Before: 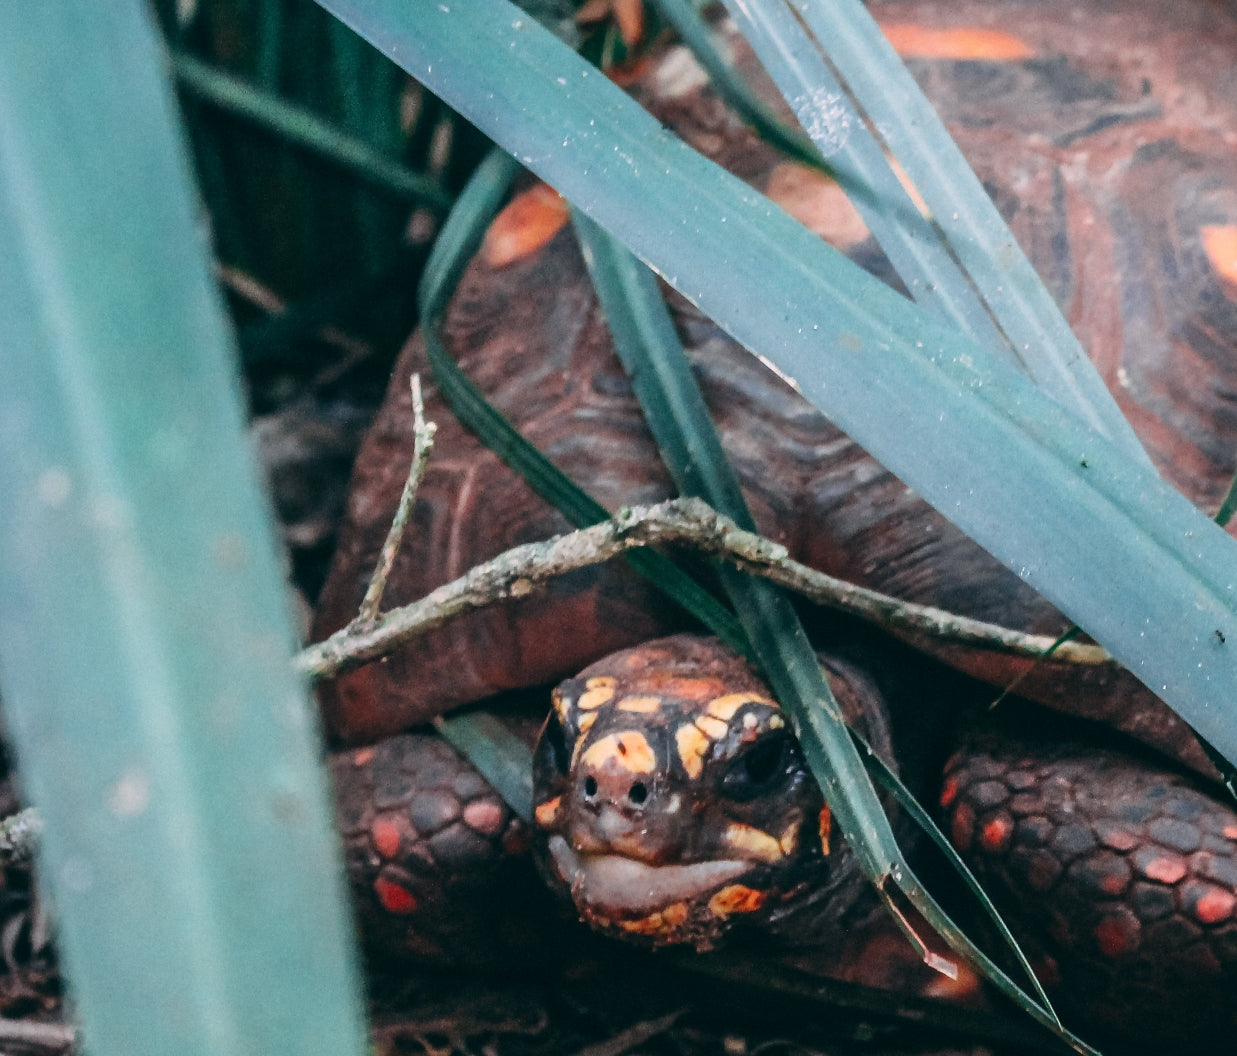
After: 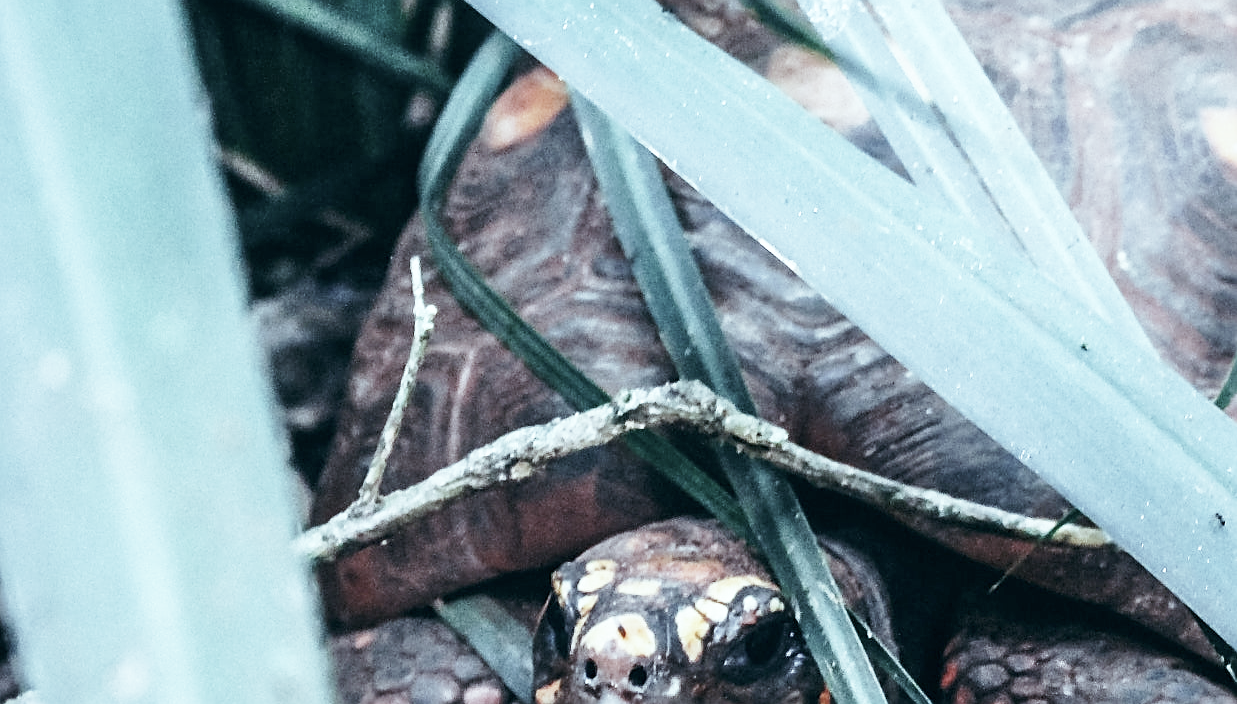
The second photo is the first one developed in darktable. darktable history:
sharpen: on, module defaults
color calibration: x 0.342, y 0.355, temperature 5146 K
color correction: saturation 0.57
color balance: mode lift, gamma, gain (sRGB), lift [0.997, 0.979, 1.021, 1.011], gamma [1, 1.084, 0.916, 0.998], gain [1, 0.87, 1.13, 1.101], contrast 4.55%, contrast fulcrum 38.24%, output saturation 104.09%
base curve: curves: ch0 [(0, 0) (0.005, 0.002) (0.15, 0.3) (0.4, 0.7) (0.75, 0.95) (1, 1)], preserve colors none
crop: top 11.166%, bottom 22.168%
white balance: red 0.926, green 1.003, blue 1.133
